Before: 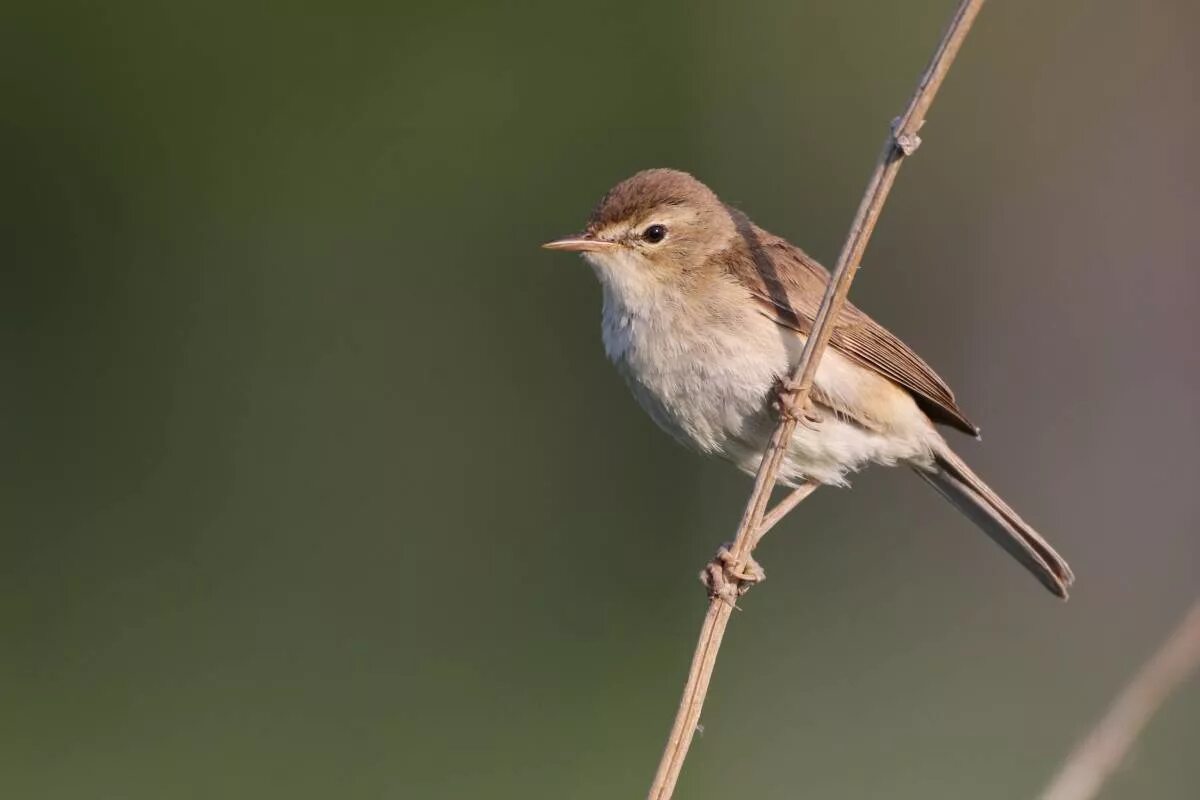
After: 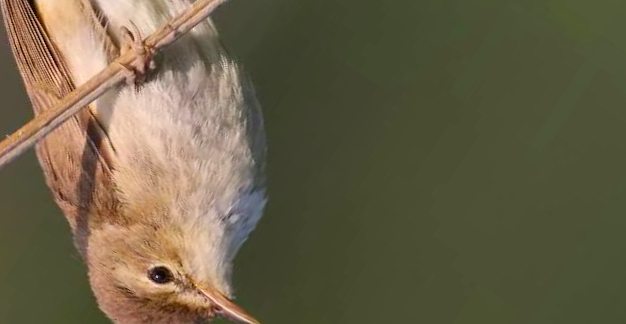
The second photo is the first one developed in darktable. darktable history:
crop and rotate: angle 146.97°, left 9.096%, top 15.677%, right 4.428%, bottom 17.183%
color balance rgb: linear chroma grading › global chroma 14.814%, perceptual saturation grading › global saturation 0.298%, global vibrance 24.923%
